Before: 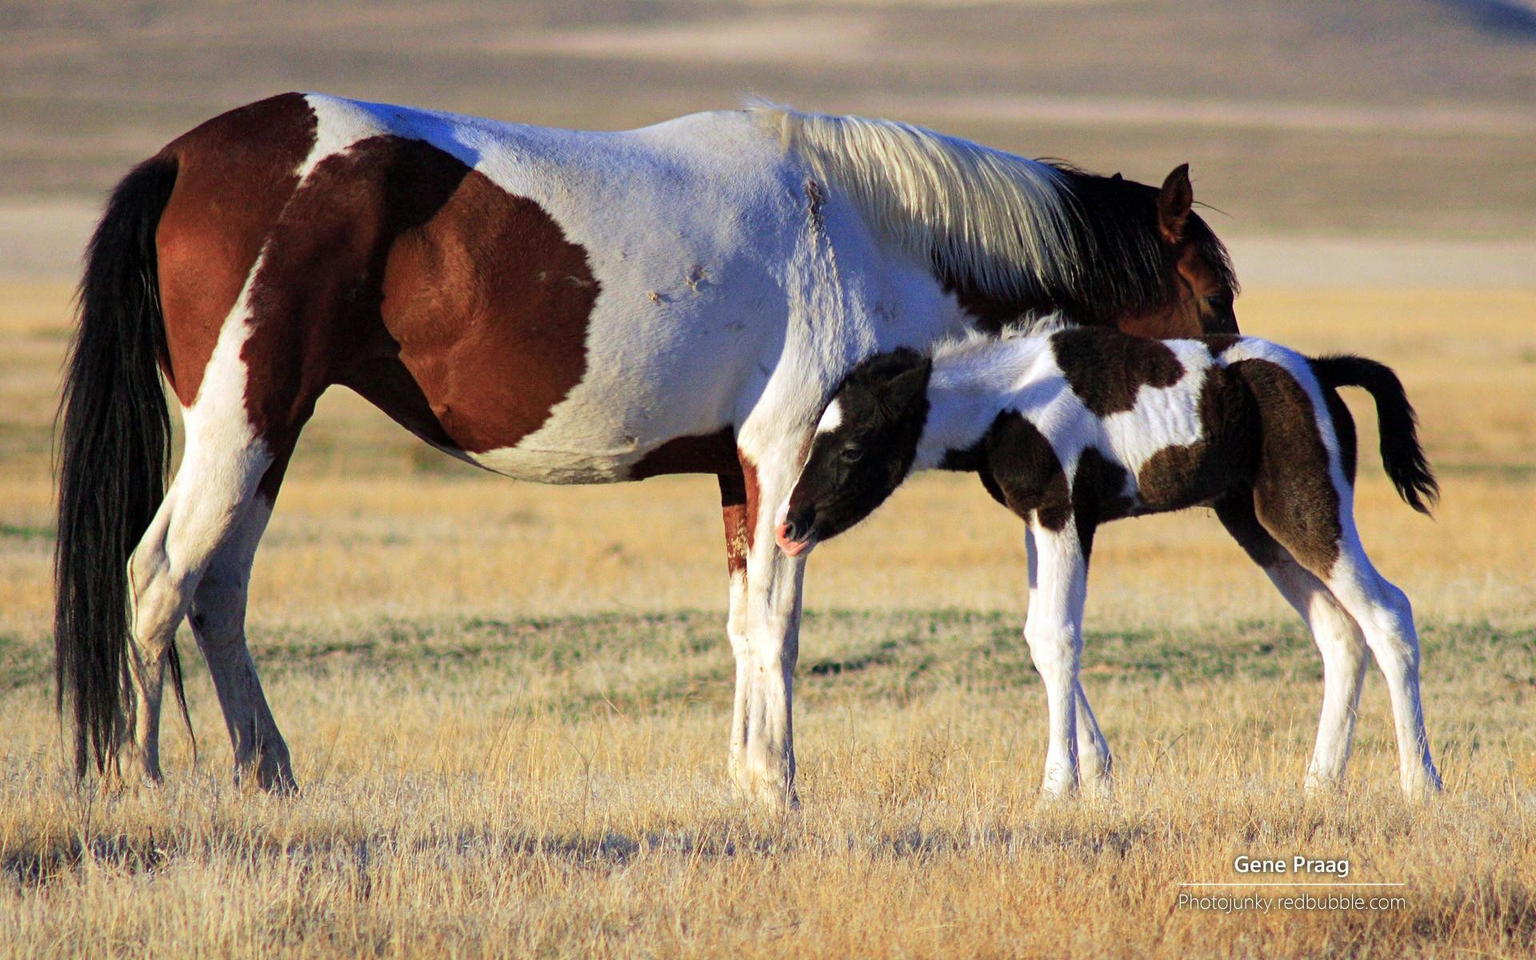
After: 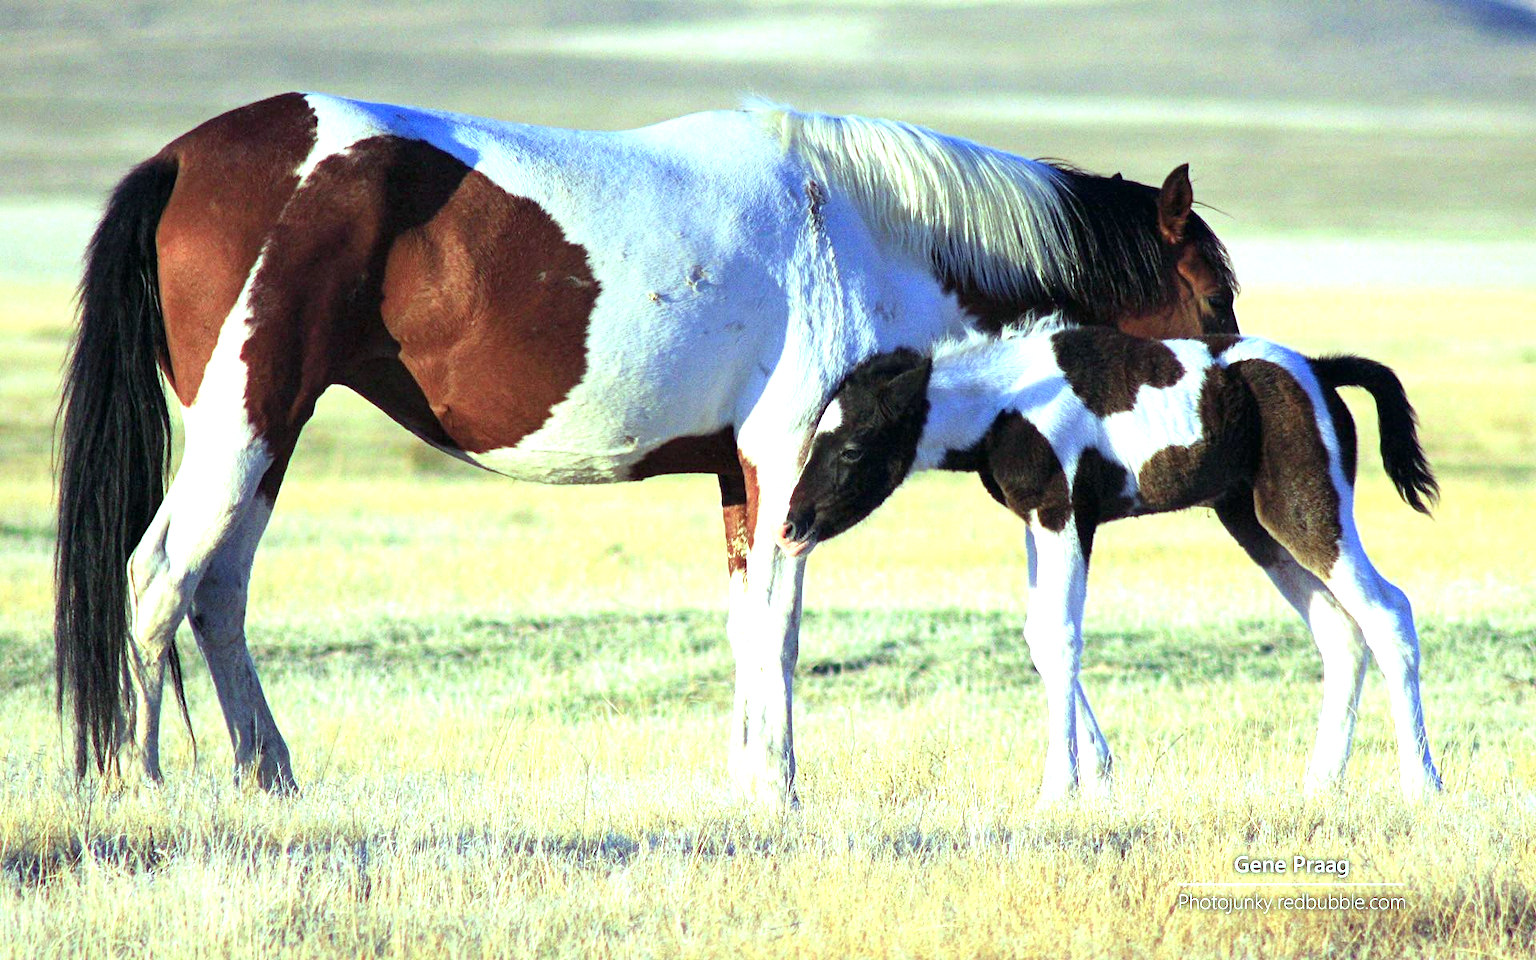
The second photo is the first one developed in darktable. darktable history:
white balance: red 1.009, blue 1.027
exposure: black level correction 0, exposure 1 EV, compensate exposure bias true, compensate highlight preservation false
color balance: mode lift, gamma, gain (sRGB), lift [0.997, 0.979, 1.021, 1.011], gamma [1, 1.084, 0.916, 0.998], gain [1, 0.87, 1.13, 1.101], contrast 4.55%, contrast fulcrum 38.24%, output saturation 104.09%
